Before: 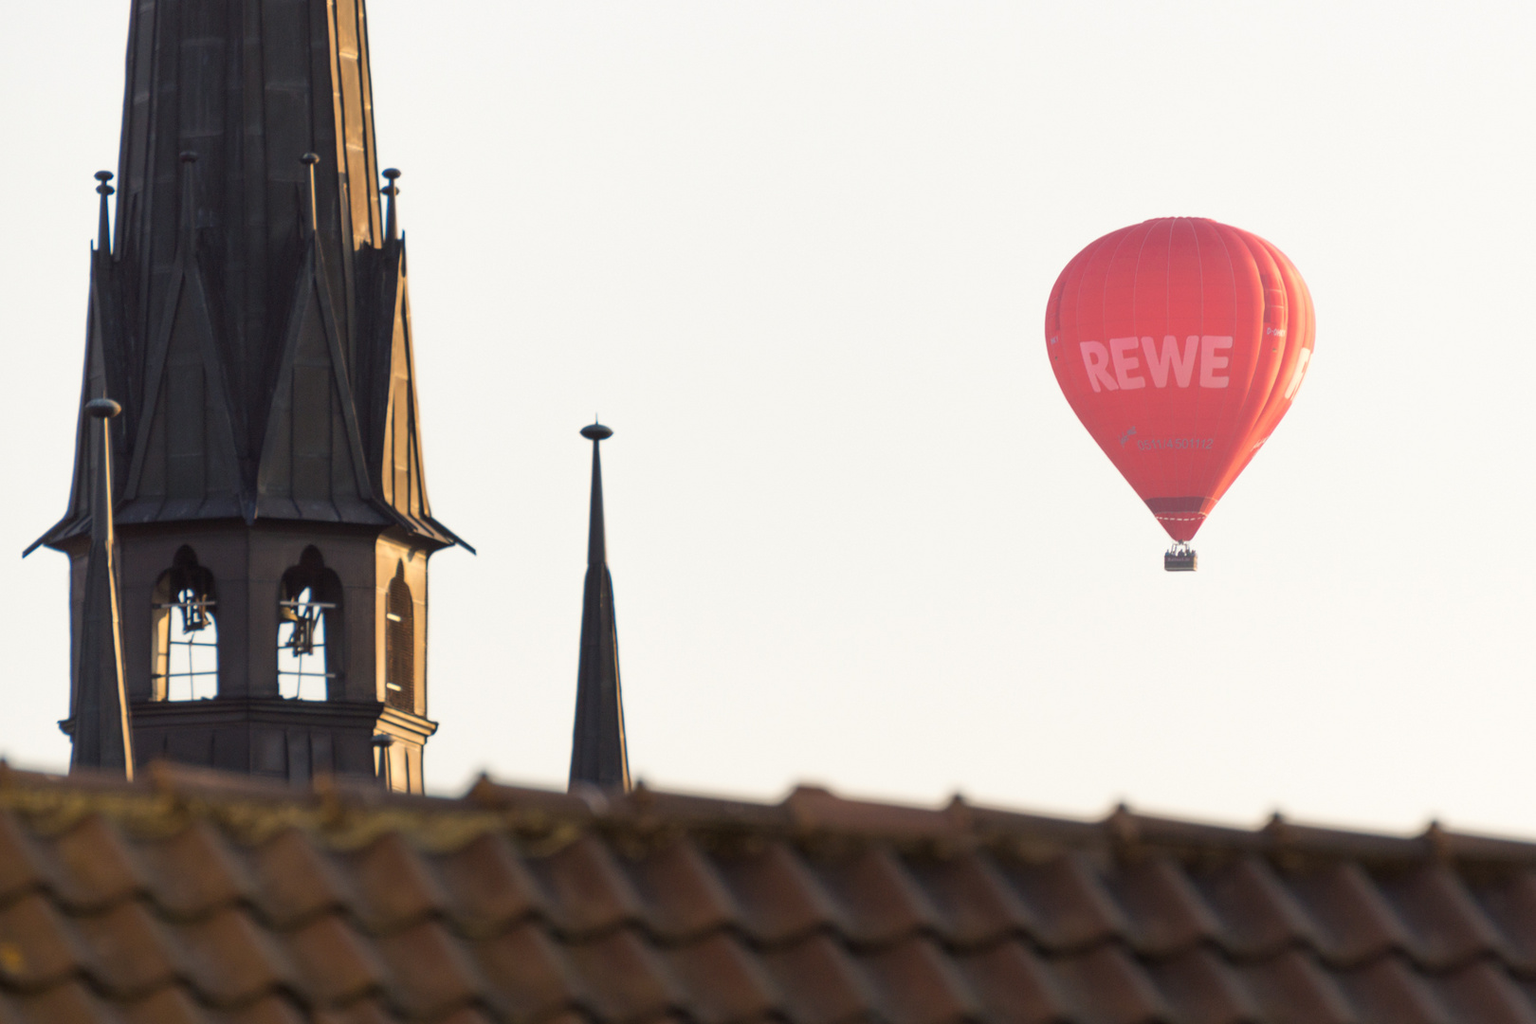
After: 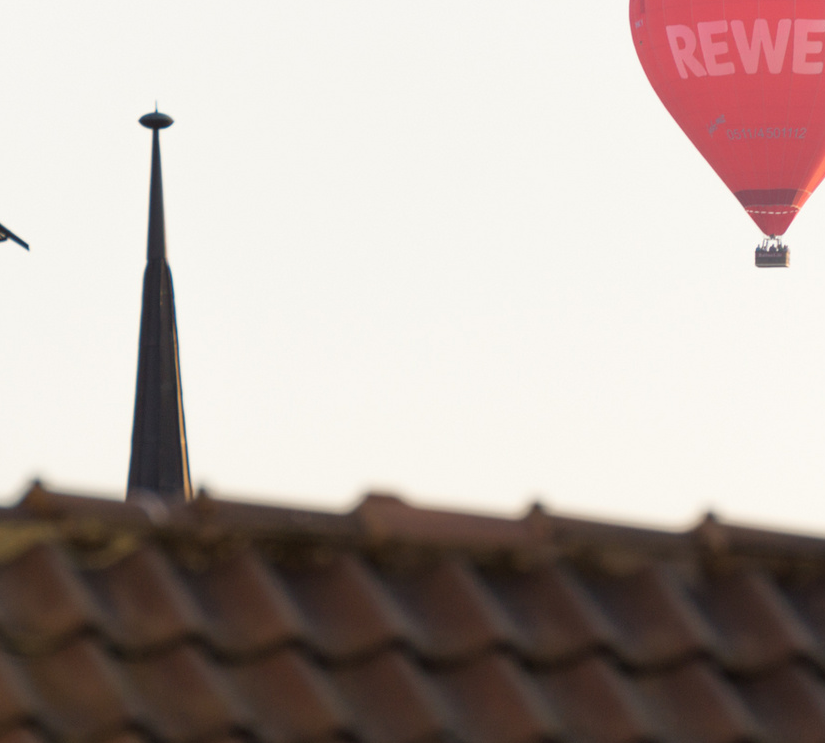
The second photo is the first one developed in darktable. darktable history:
crop and rotate: left 29.237%, top 31.152%, right 19.807%
